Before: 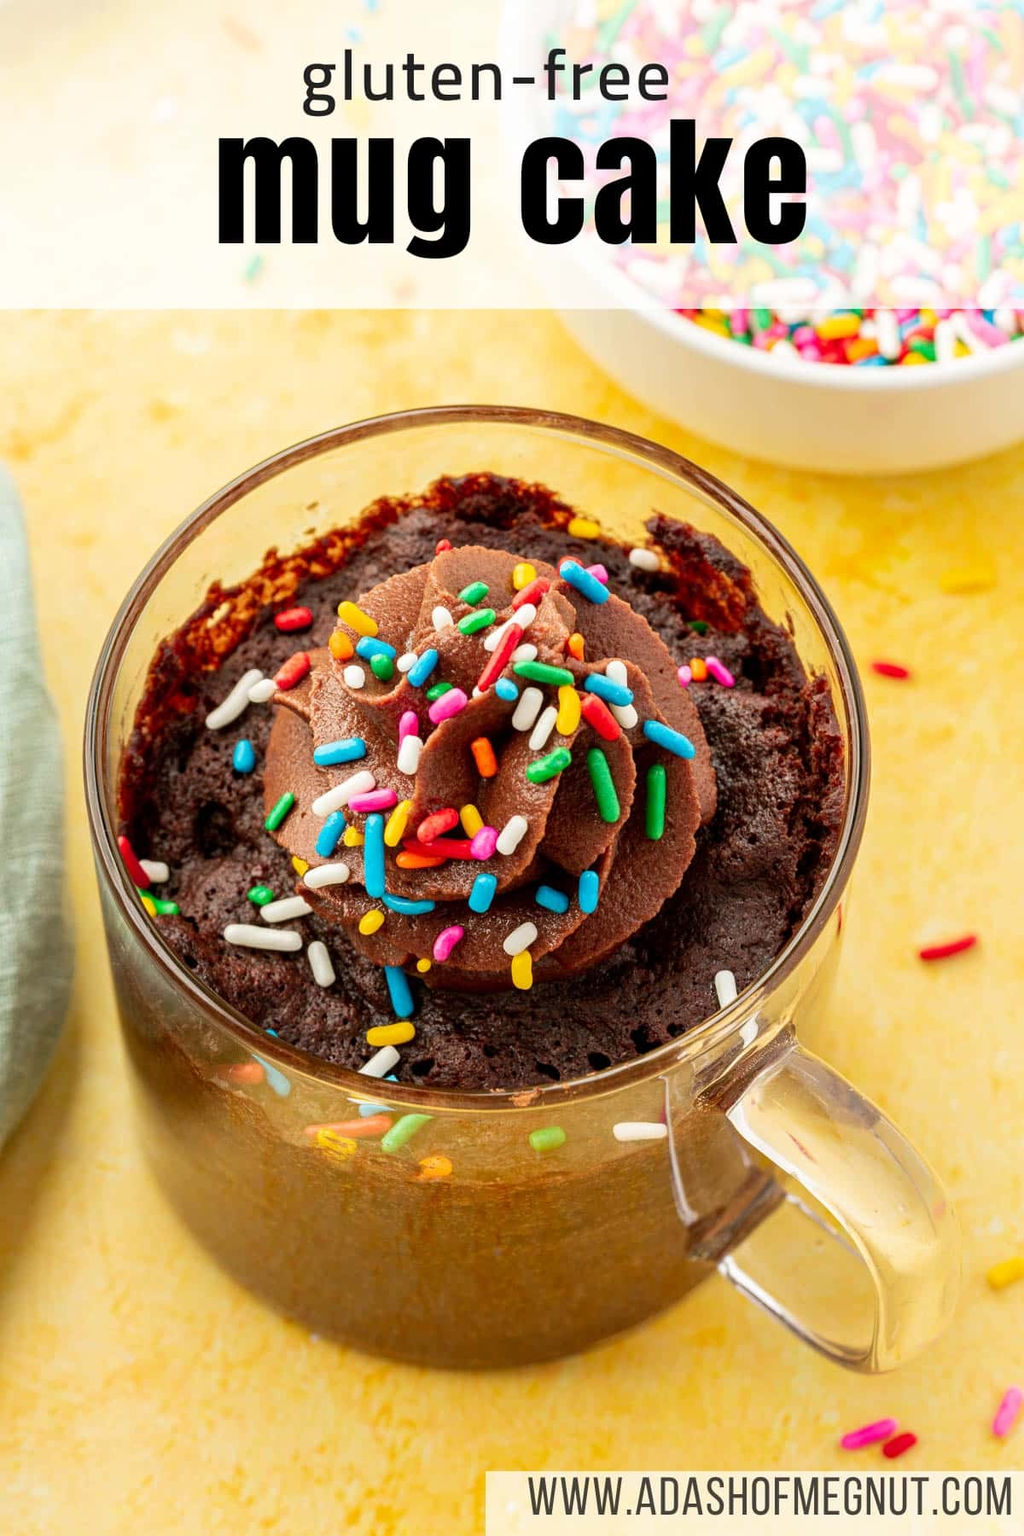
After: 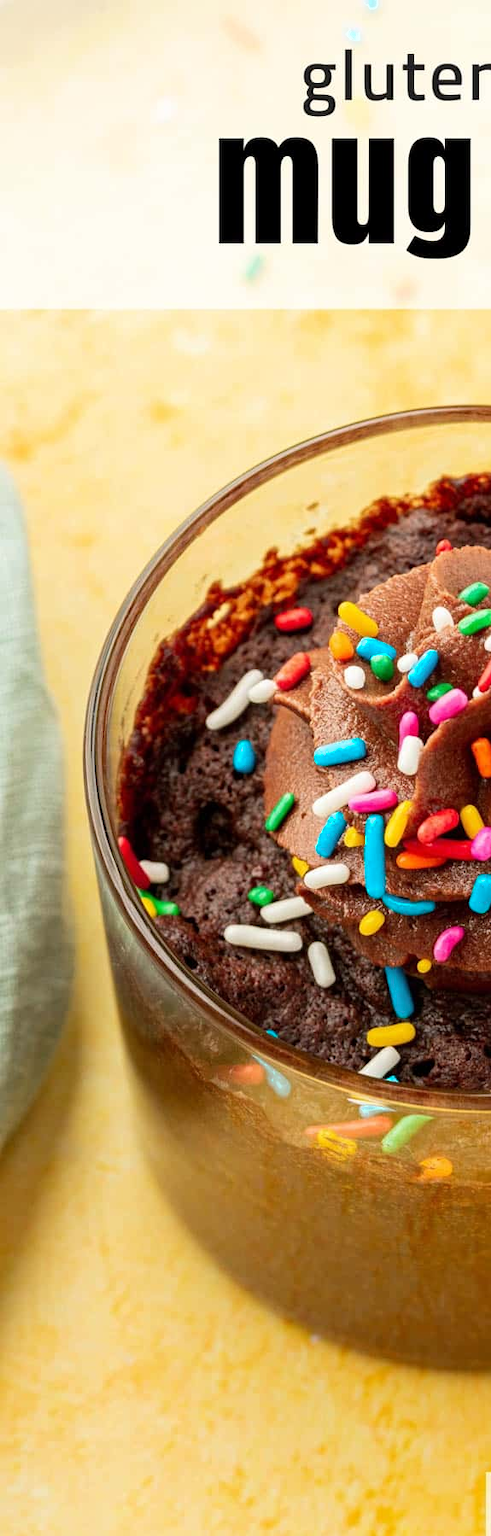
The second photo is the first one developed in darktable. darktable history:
crop and rotate: left 0.029%, top 0%, right 51.943%
color zones: curves: ch0 [(0.25, 0.5) (0.423, 0.5) (0.443, 0.5) (0.521, 0.756) (0.568, 0.5) (0.576, 0.5) (0.75, 0.5)]; ch1 [(0.25, 0.5) (0.423, 0.5) (0.443, 0.5) (0.539, 0.873) (0.624, 0.565) (0.631, 0.5) (0.75, 0.5)]
